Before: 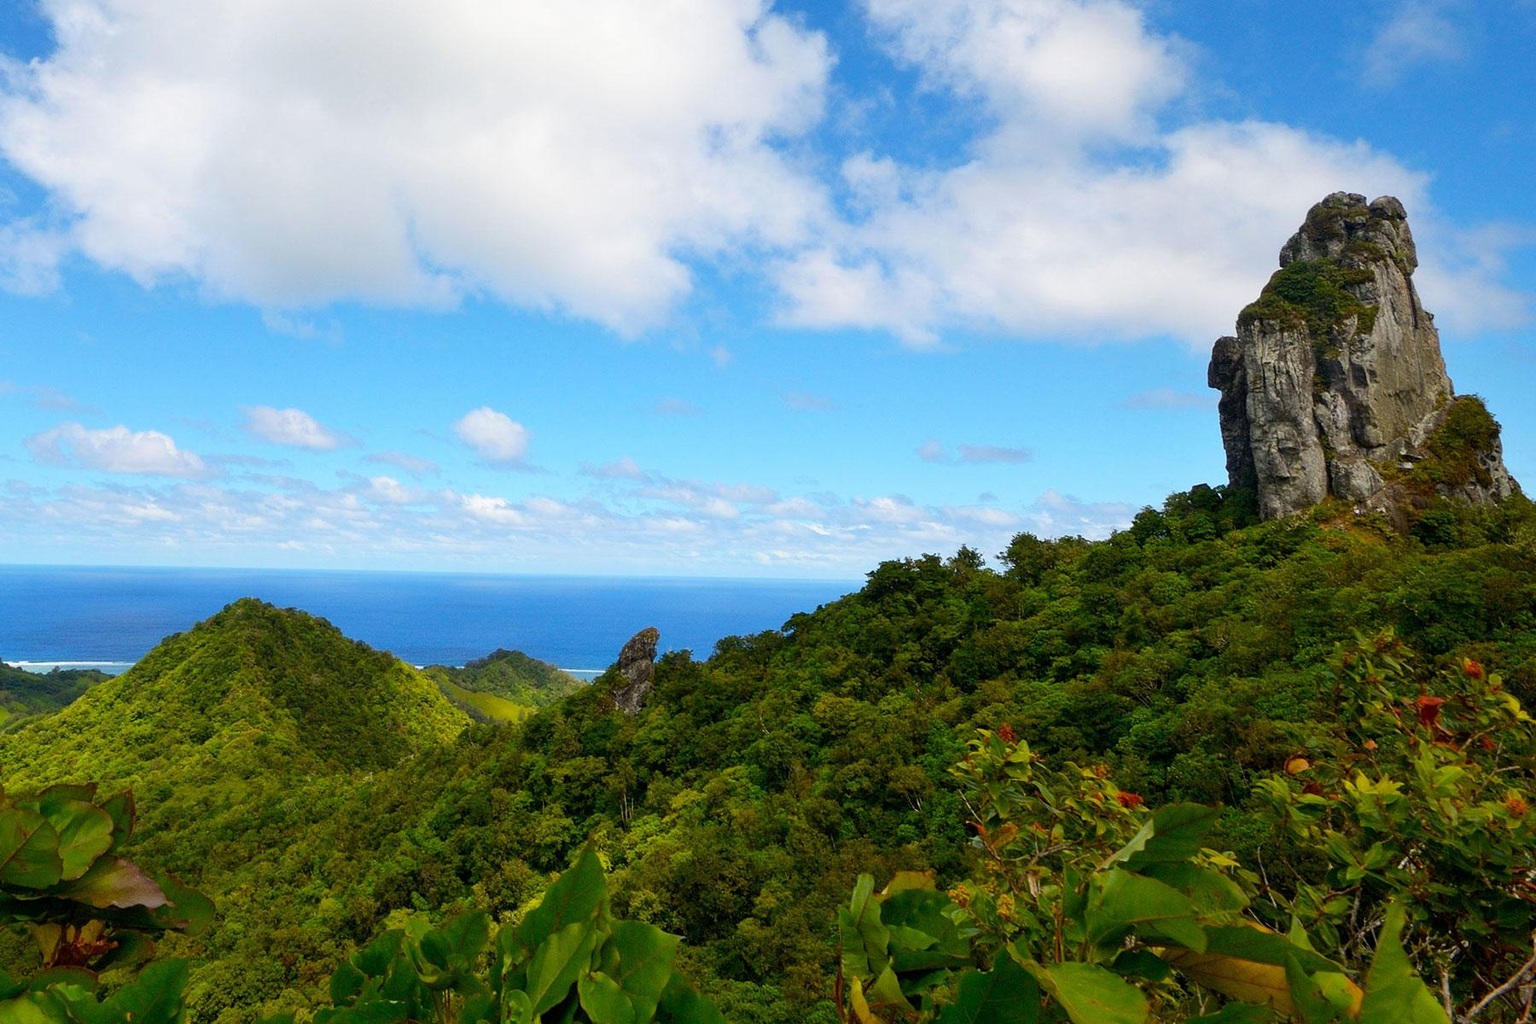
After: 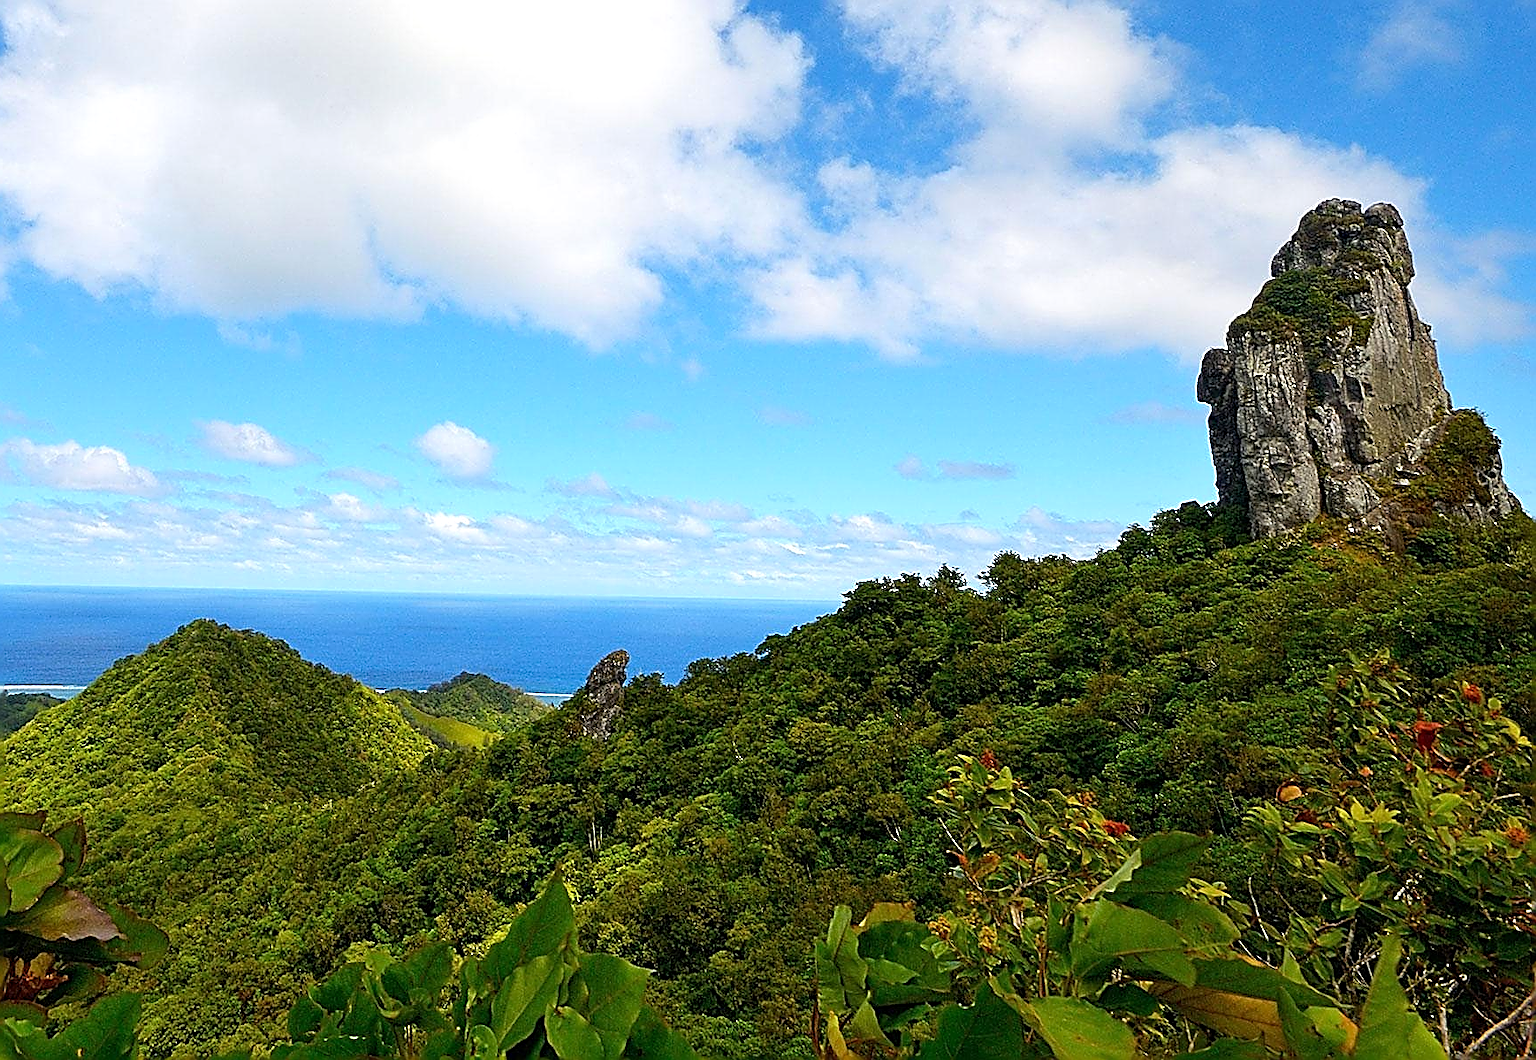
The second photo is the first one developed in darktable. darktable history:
sharpen: amount 1.991
crop and rotate: left 3.438%
exposure: exposure 0.211 EV, compensate exposure bias true, compensate highlight preservation false
